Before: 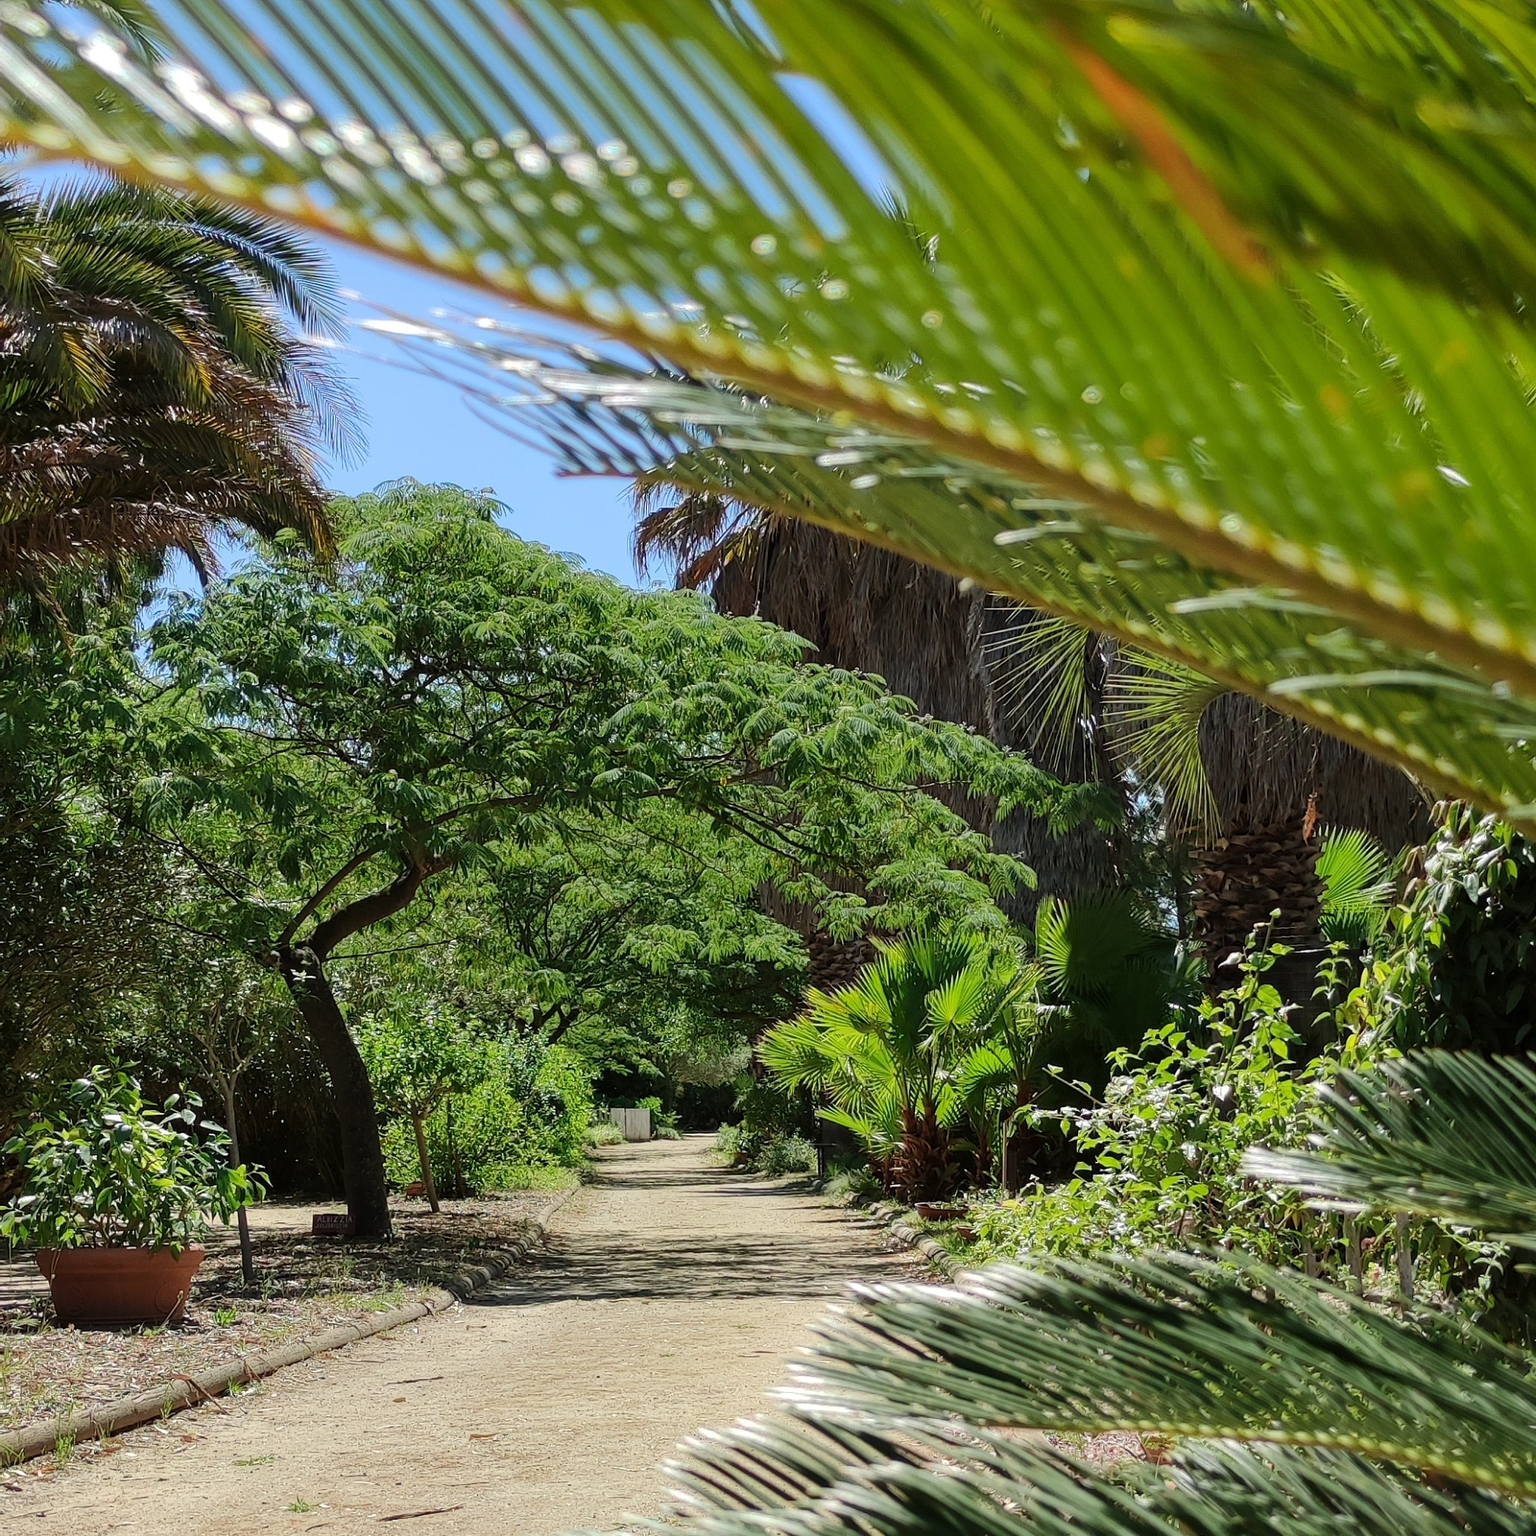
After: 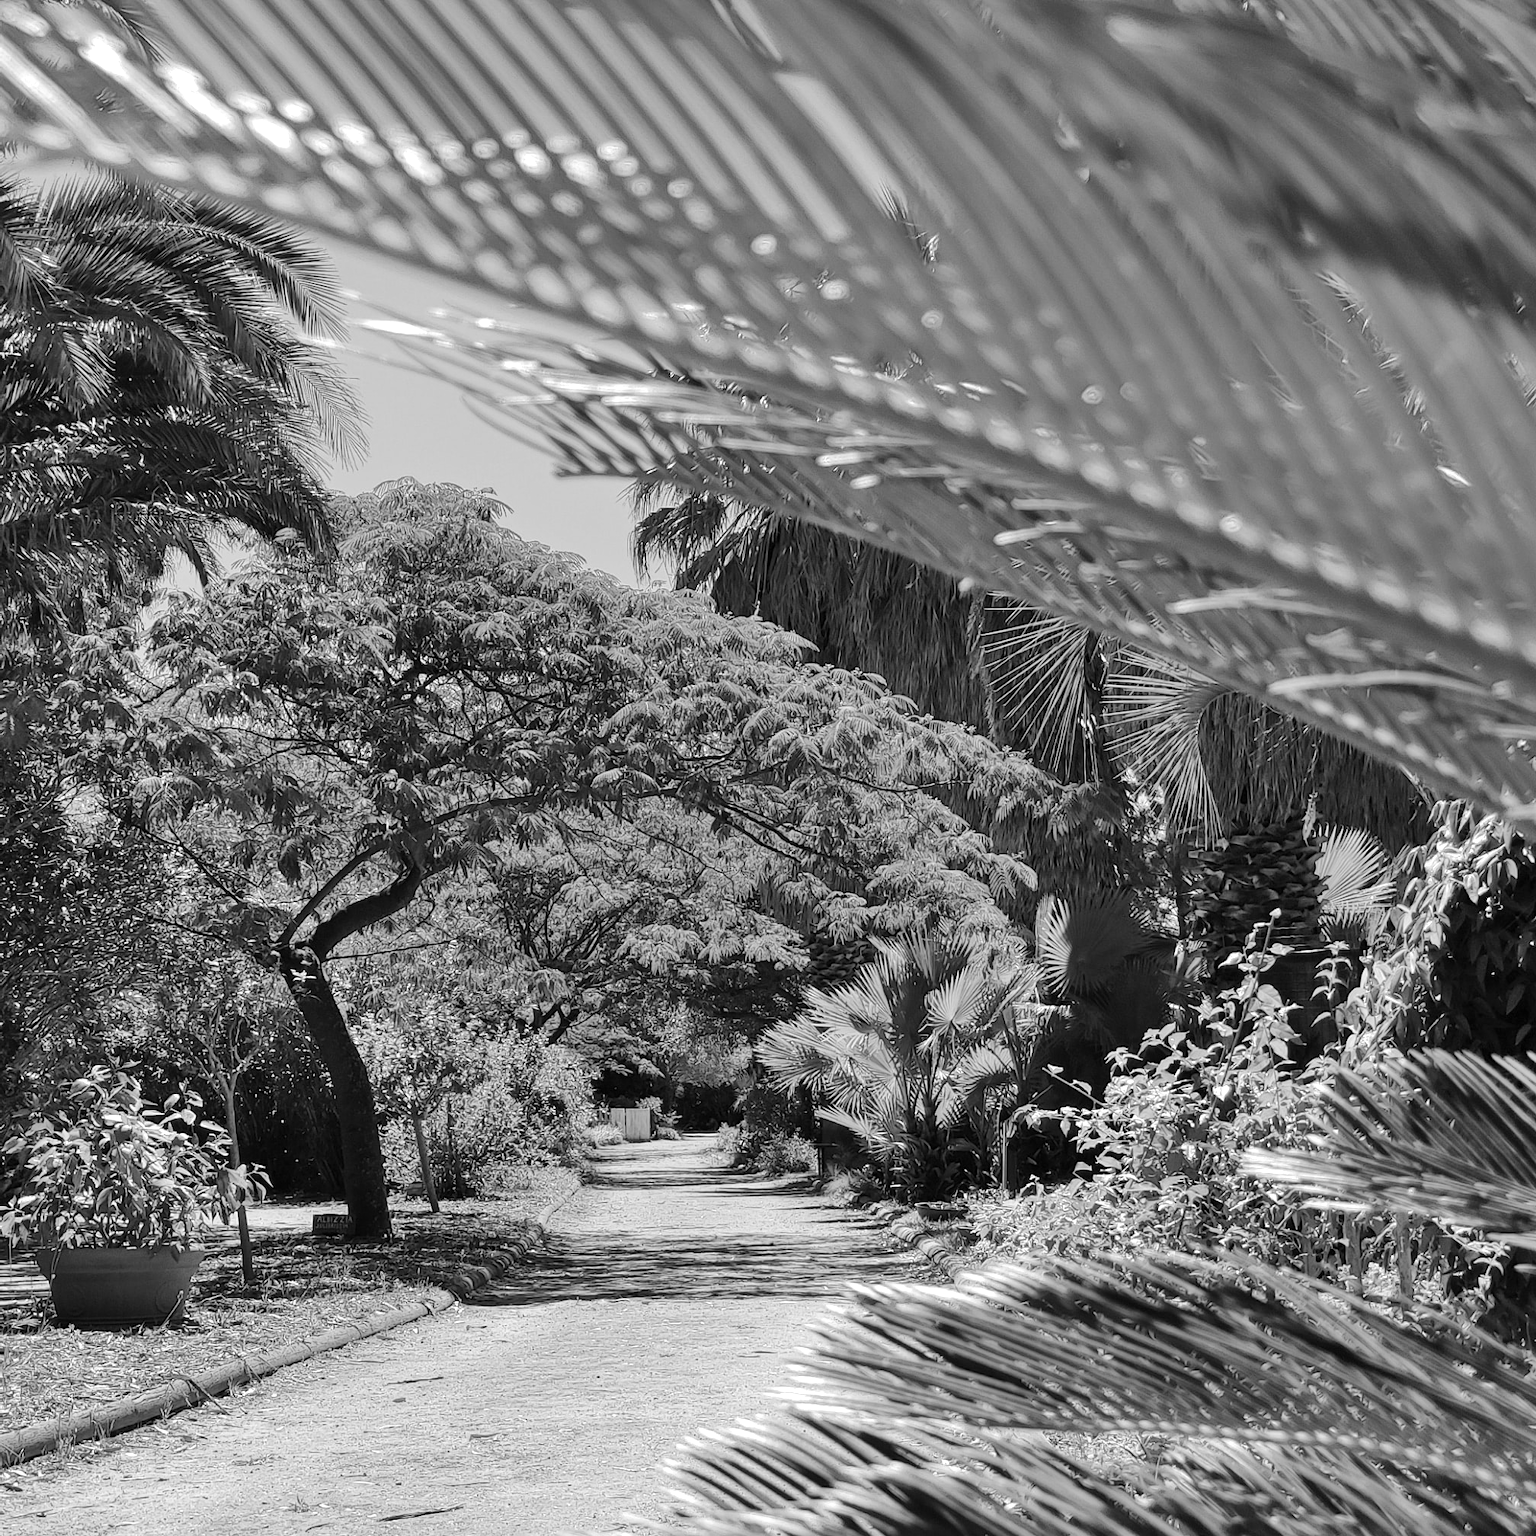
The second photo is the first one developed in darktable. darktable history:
monochrome: a 73.58, b 64.21
shadows and highlights: radius 110.86, shadows 51.09, white point adjustment 9.16, highlights -4.17, highlights color adjustment 32.2%, soften with gaussian
